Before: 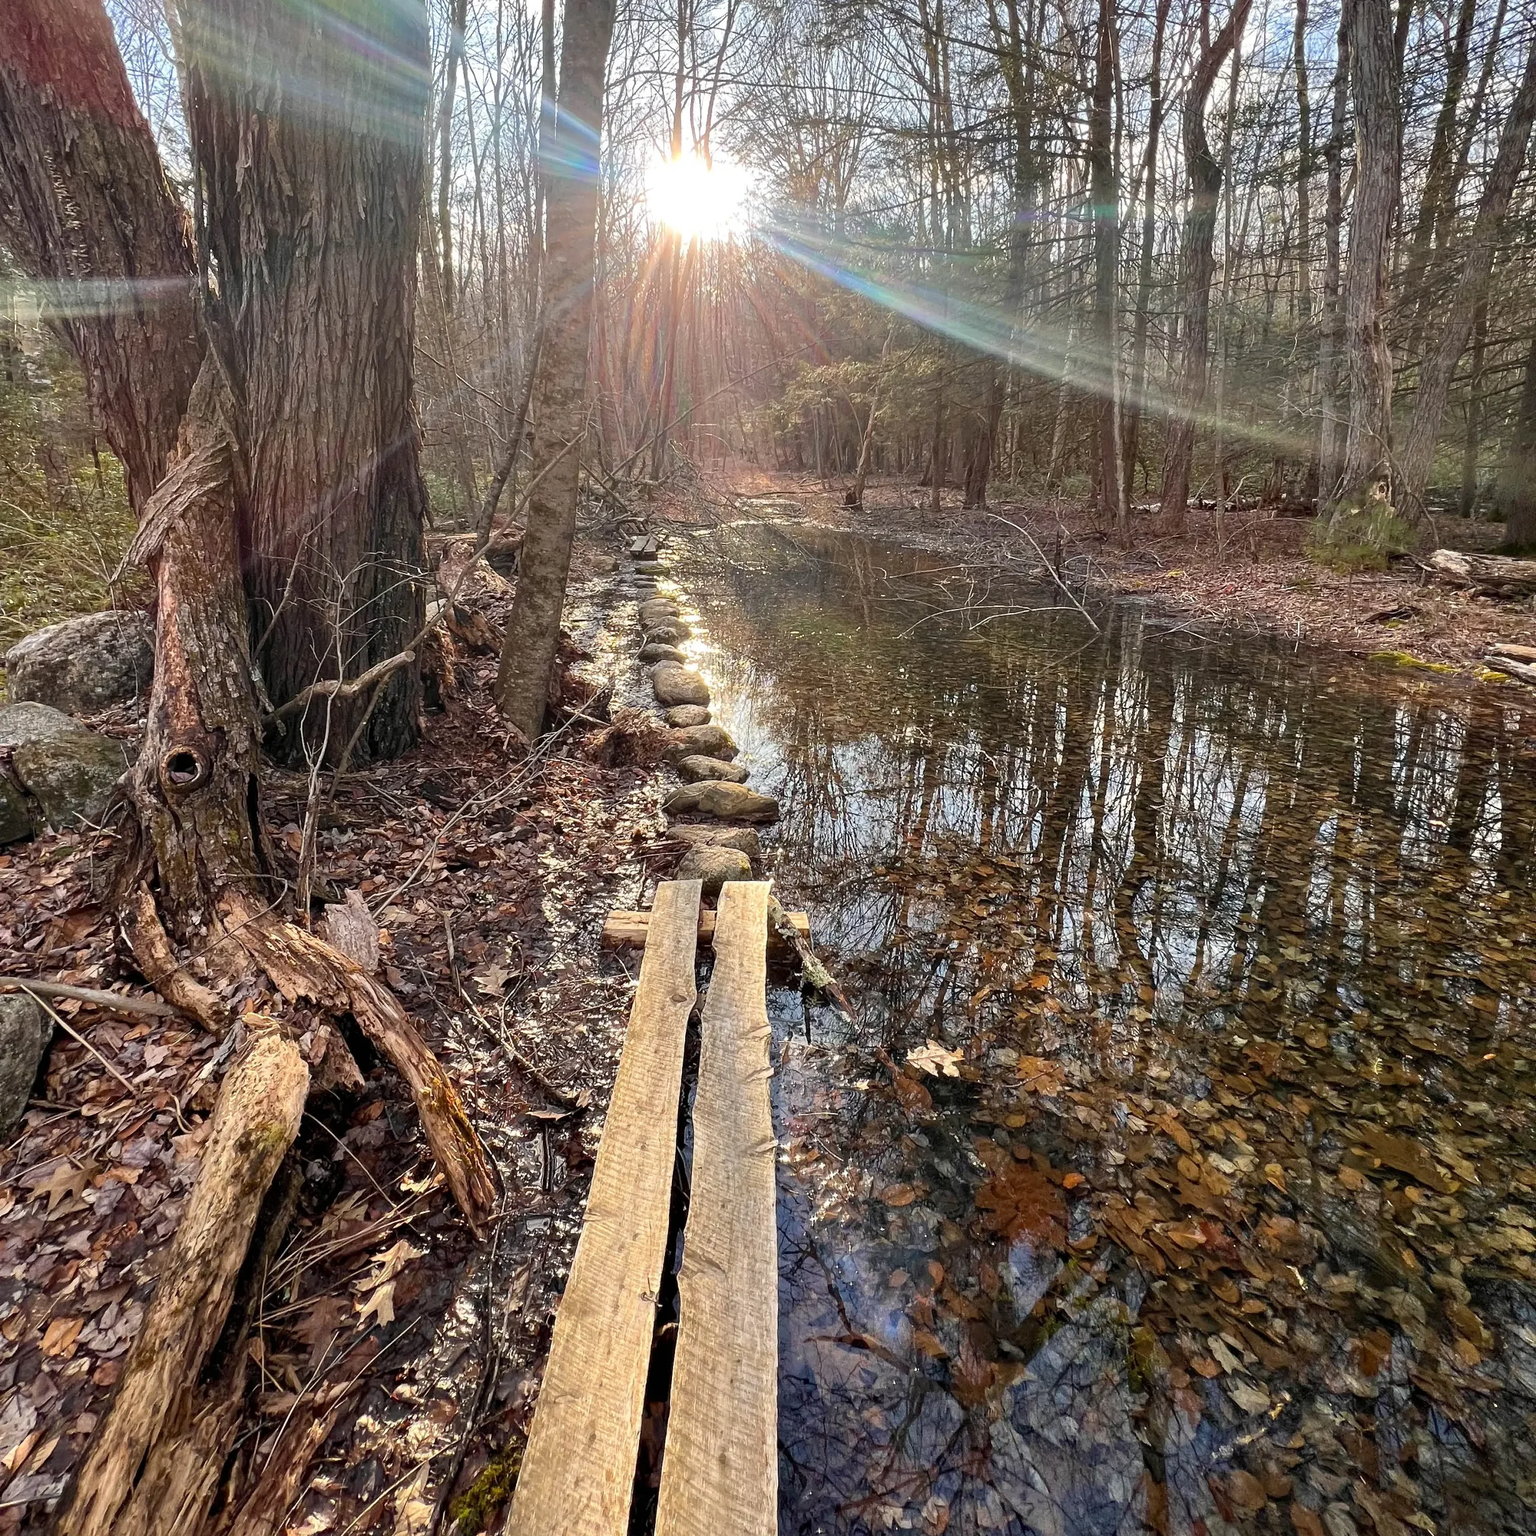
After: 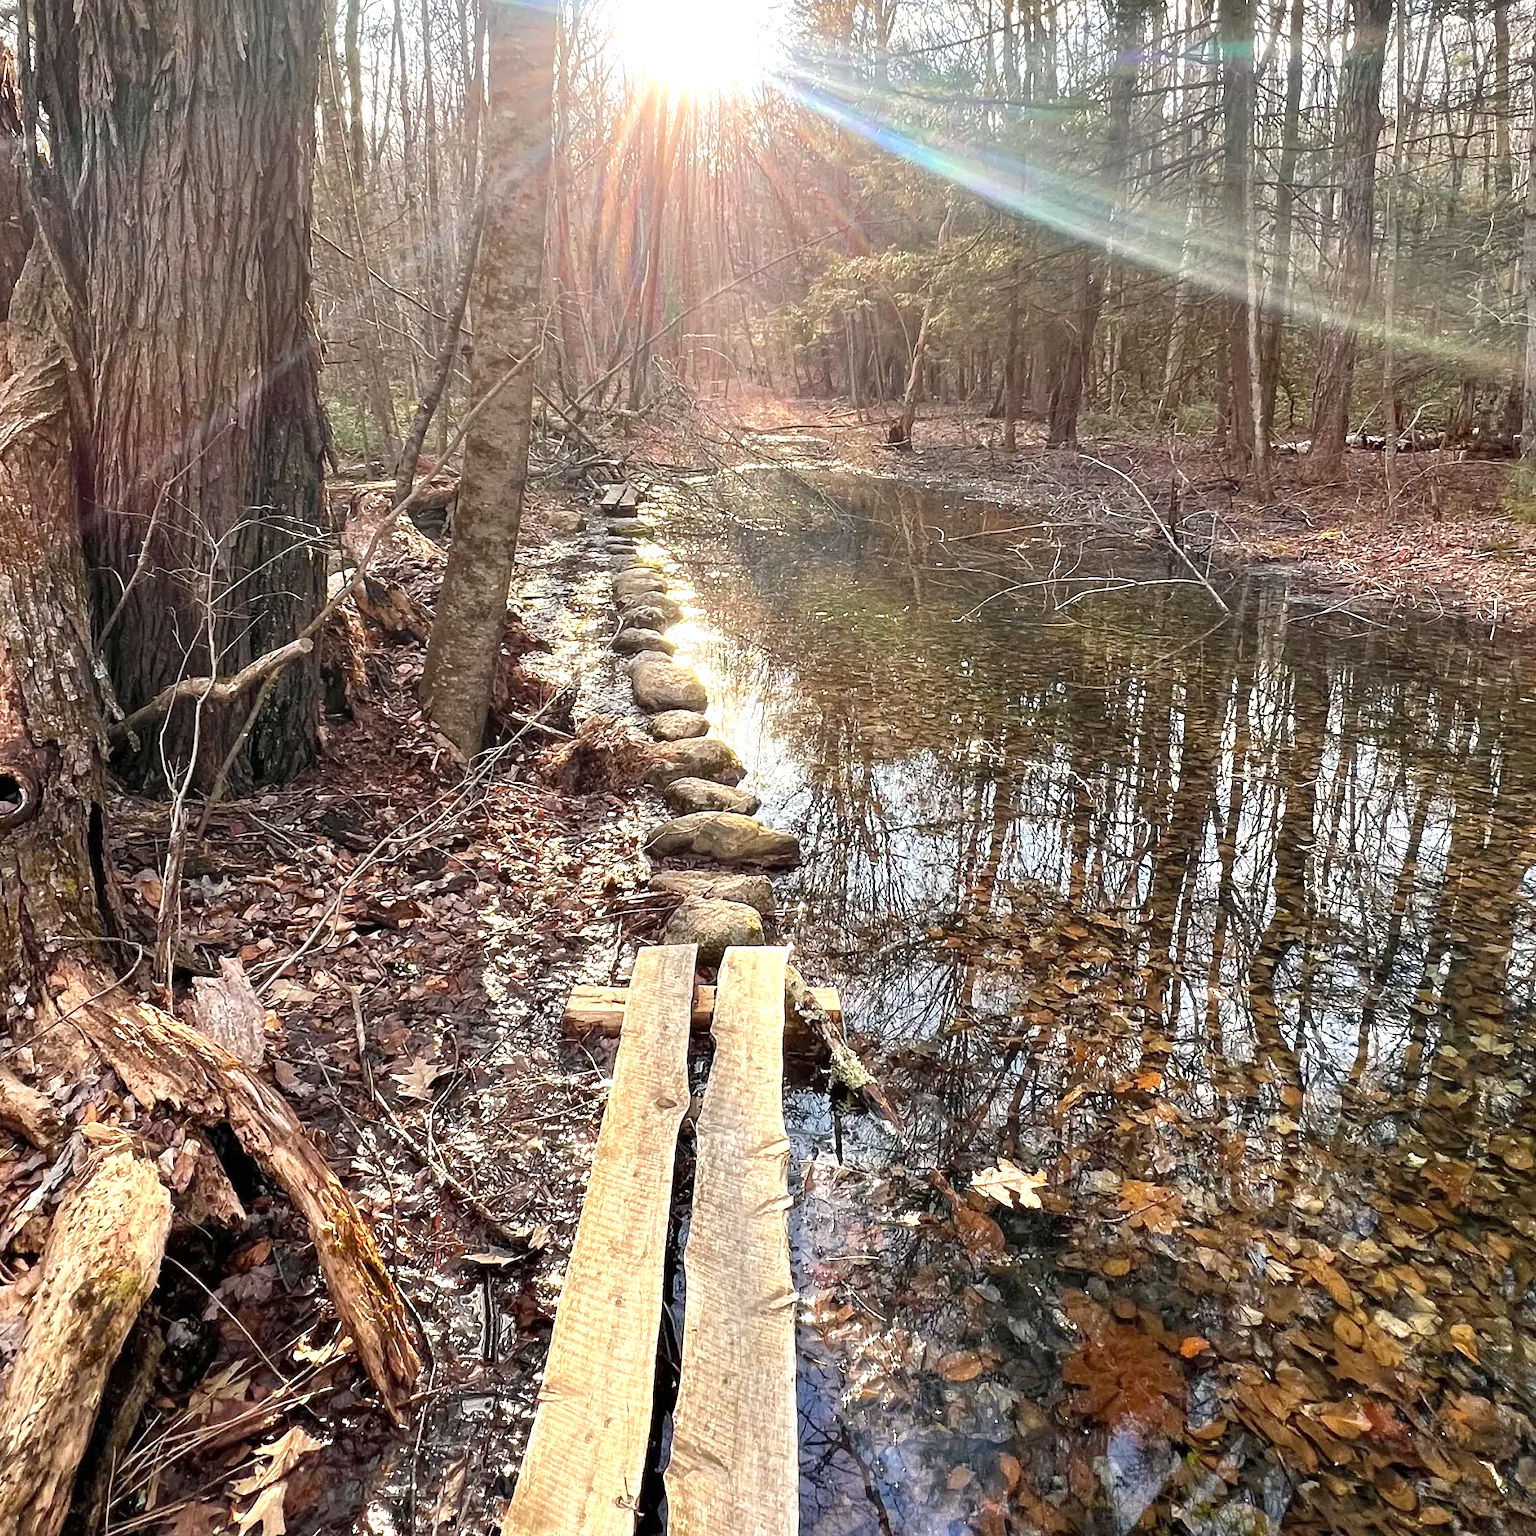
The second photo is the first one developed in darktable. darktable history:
exposure: exposure 0.661 EV, compensate highlight preservation false
crop and rotate: left 11.831%, top 11.346%, right 13.429%, bottom 13.899%
